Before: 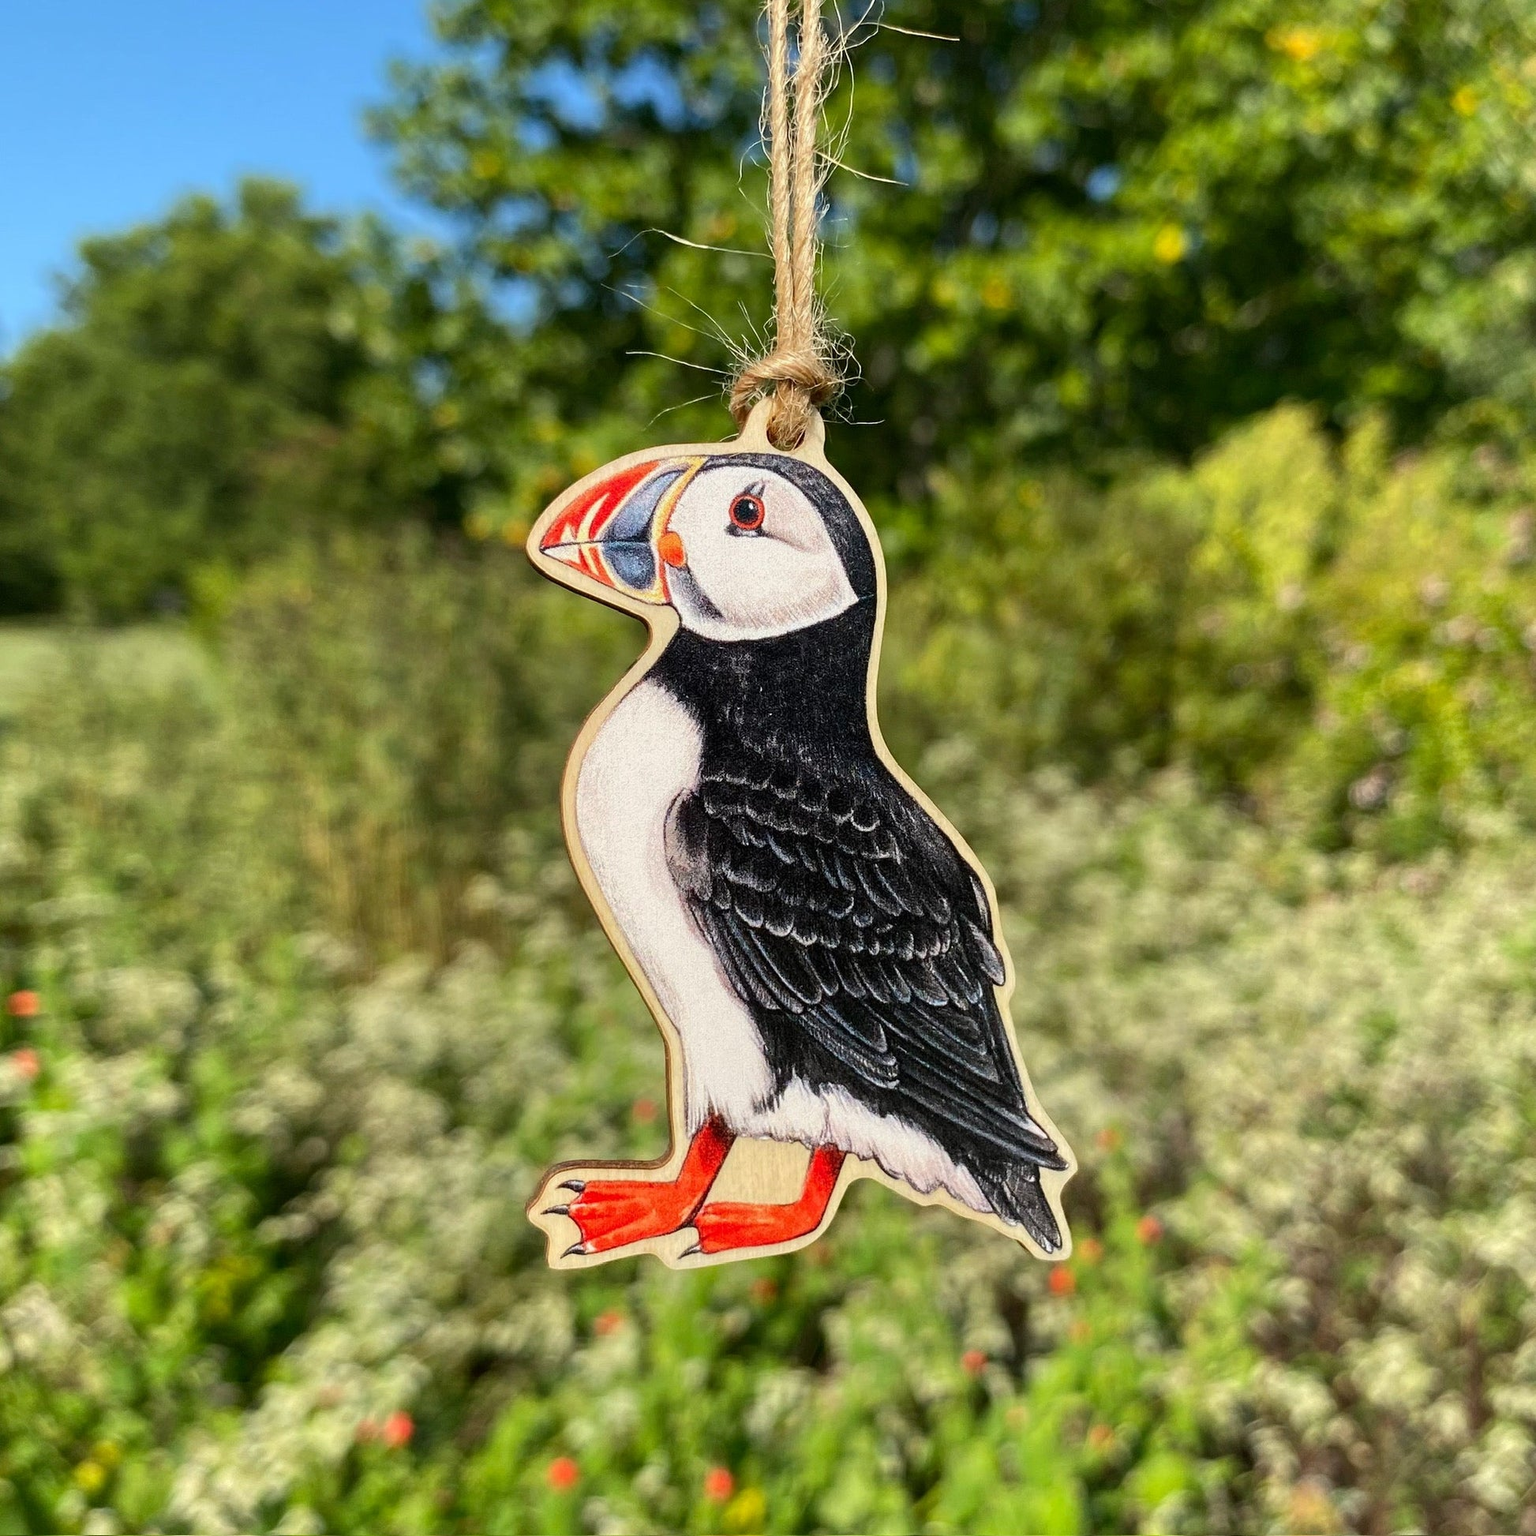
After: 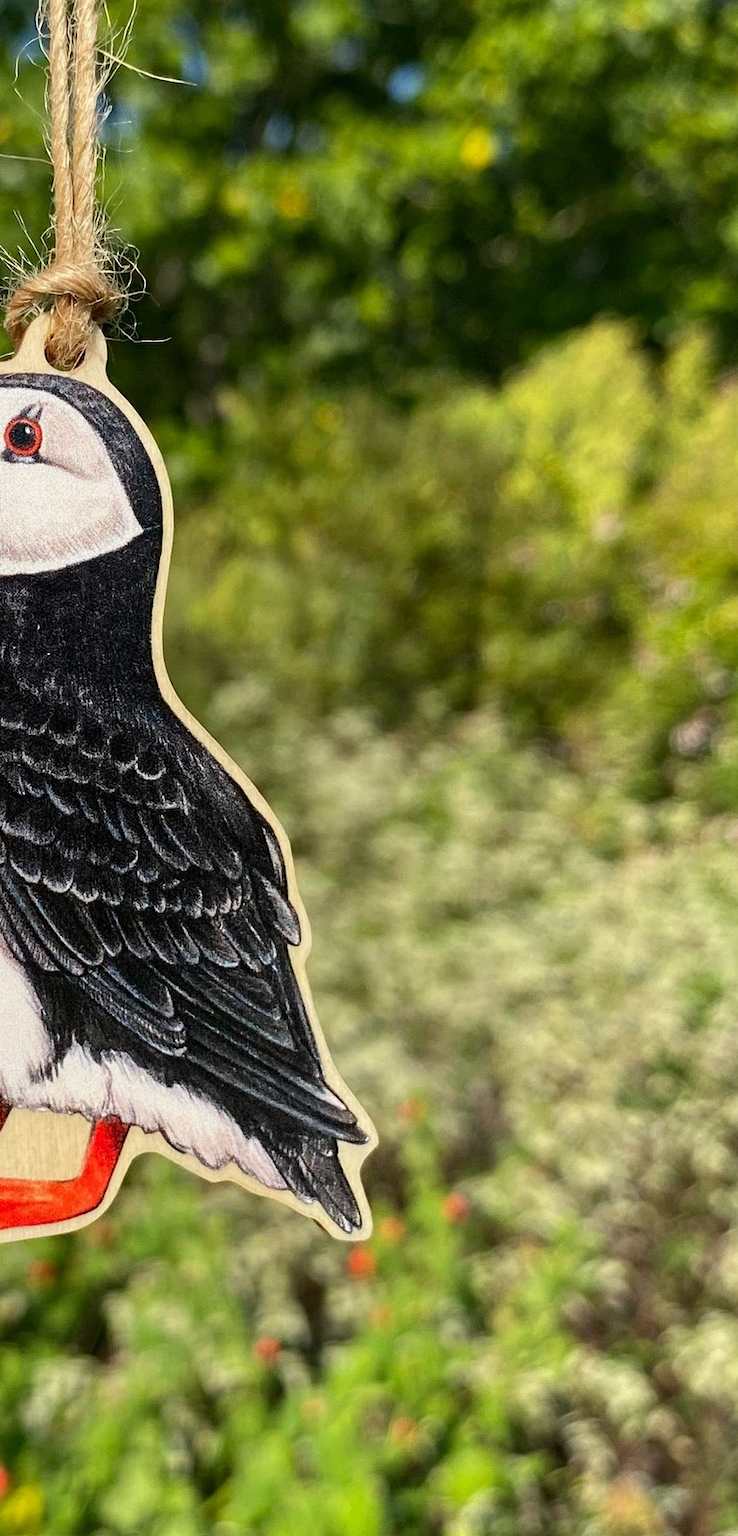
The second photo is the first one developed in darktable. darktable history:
crop: left 47.271%, top 6.887%, right 7.919%
